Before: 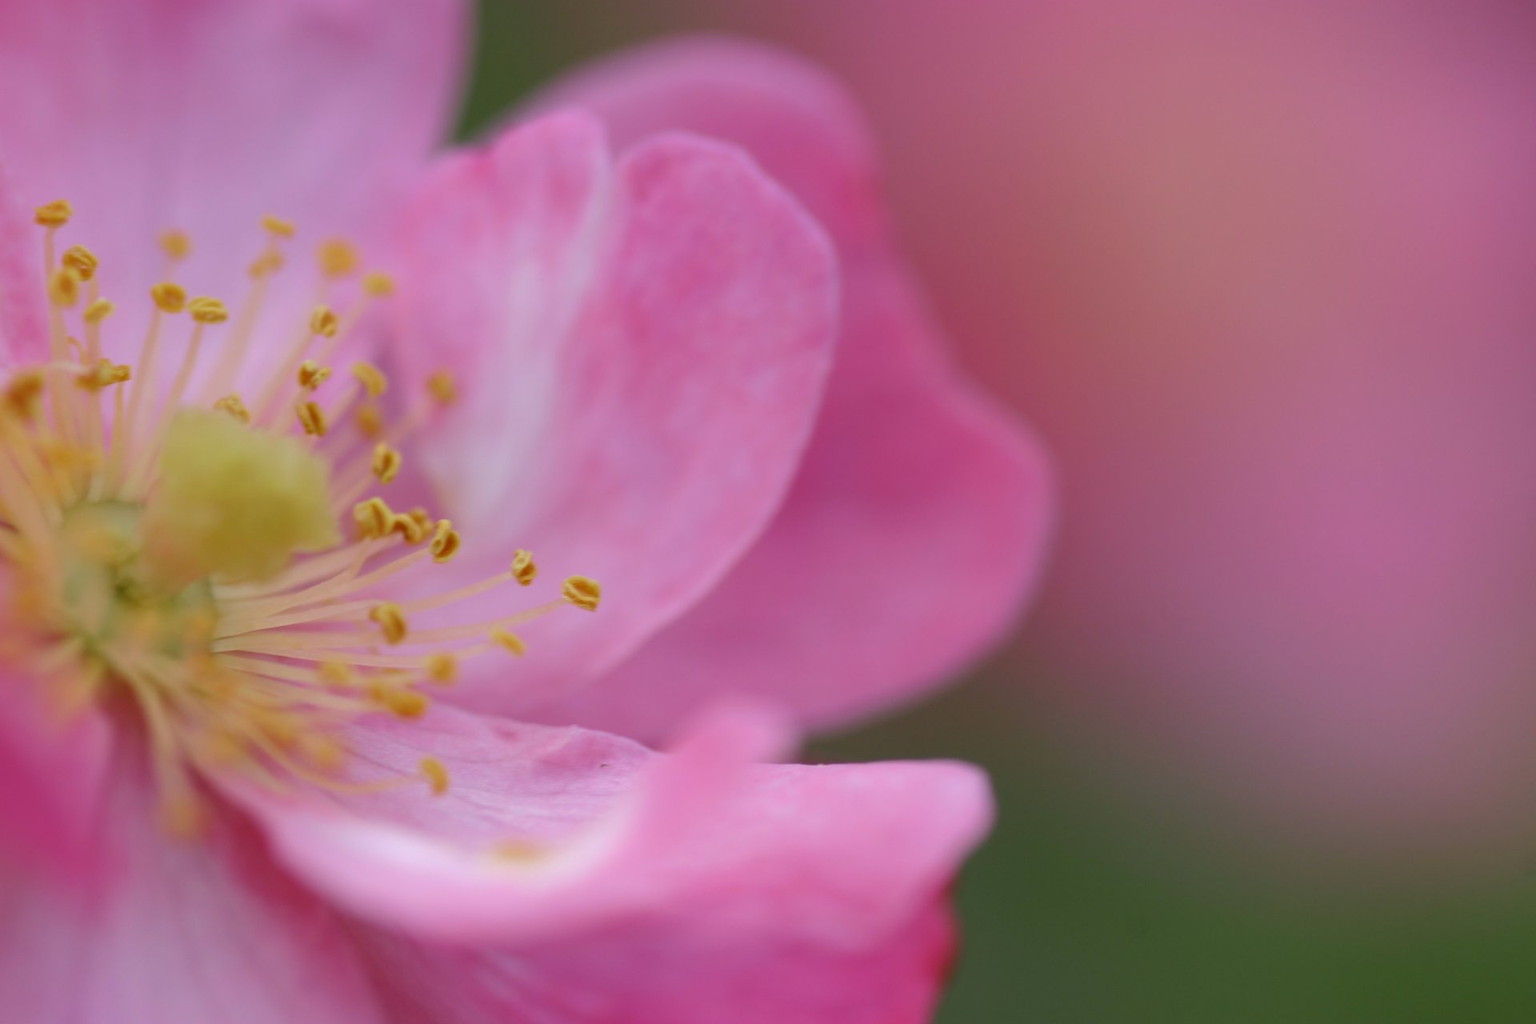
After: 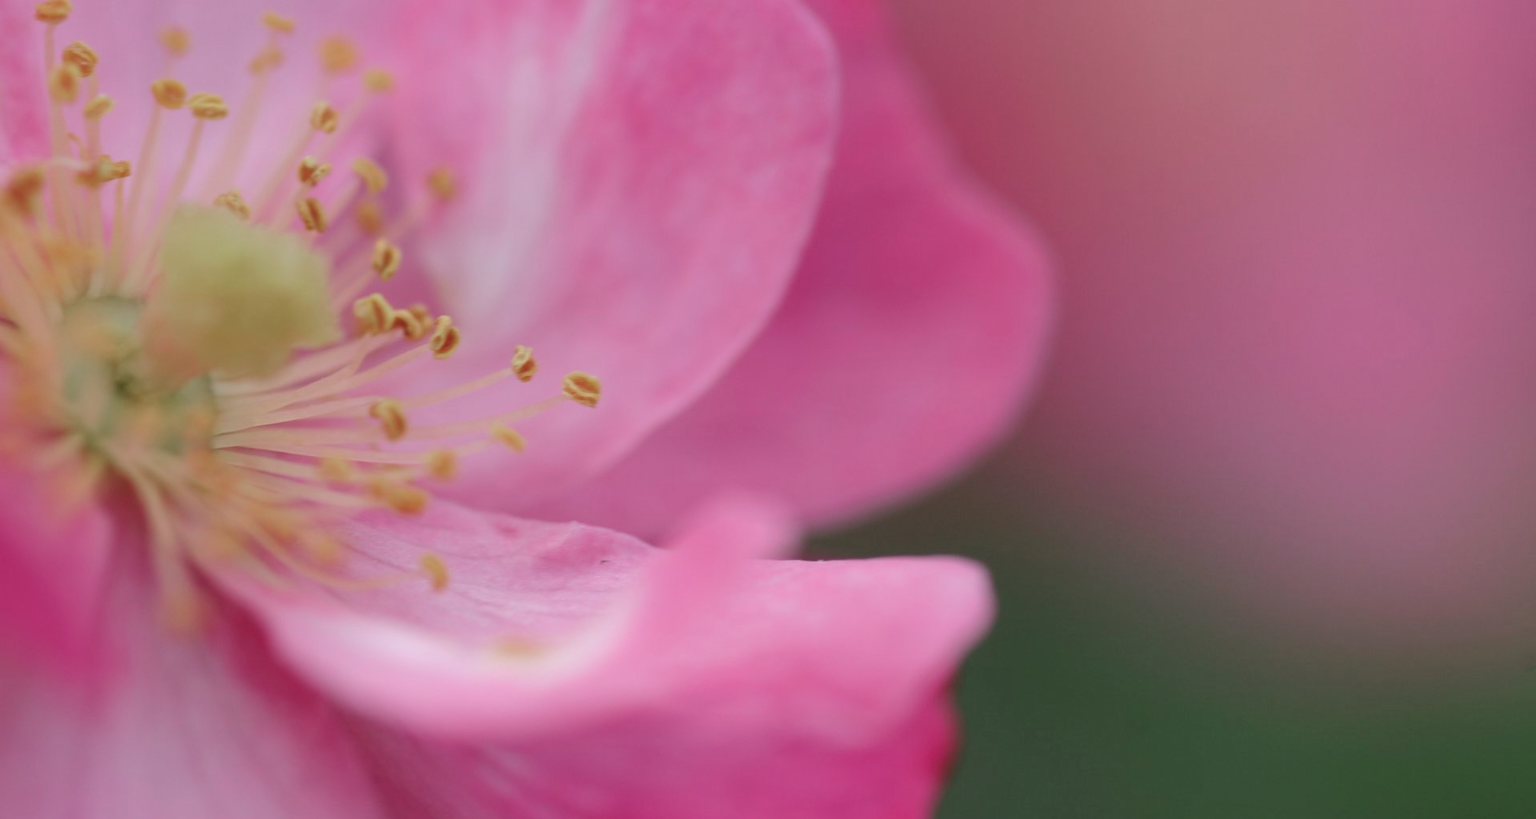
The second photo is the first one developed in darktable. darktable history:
filmic rgb: middle gray luminance 18.42%, black relative exposure -11.45 EV, white relative exposure 2.55 EV, threshold 6 EV, target black luminance 0%, hardness 8.41, latitude 99%, contrast 1.084, shadows ↔ highlights balance 0.505%, add noise in highlights 0, preserve chrominance max RGB, color science v3 (2019), use custom middle-gray values true, iterations of high-quality reconstruction 0, contrast in highlights soft, enable highlight reconstruction true
color zones: curves: ch1 [(0, 0.525) (0.143, 0.556) (0.286, 0.52) (0.429, 0.5) (0.571, 0.5) (0.714, 0.5) (0.857, 0.503) (1, 0.525)]
crop and rotate: top 19.998%
color contrast: blue-yellow contrast 0.62
